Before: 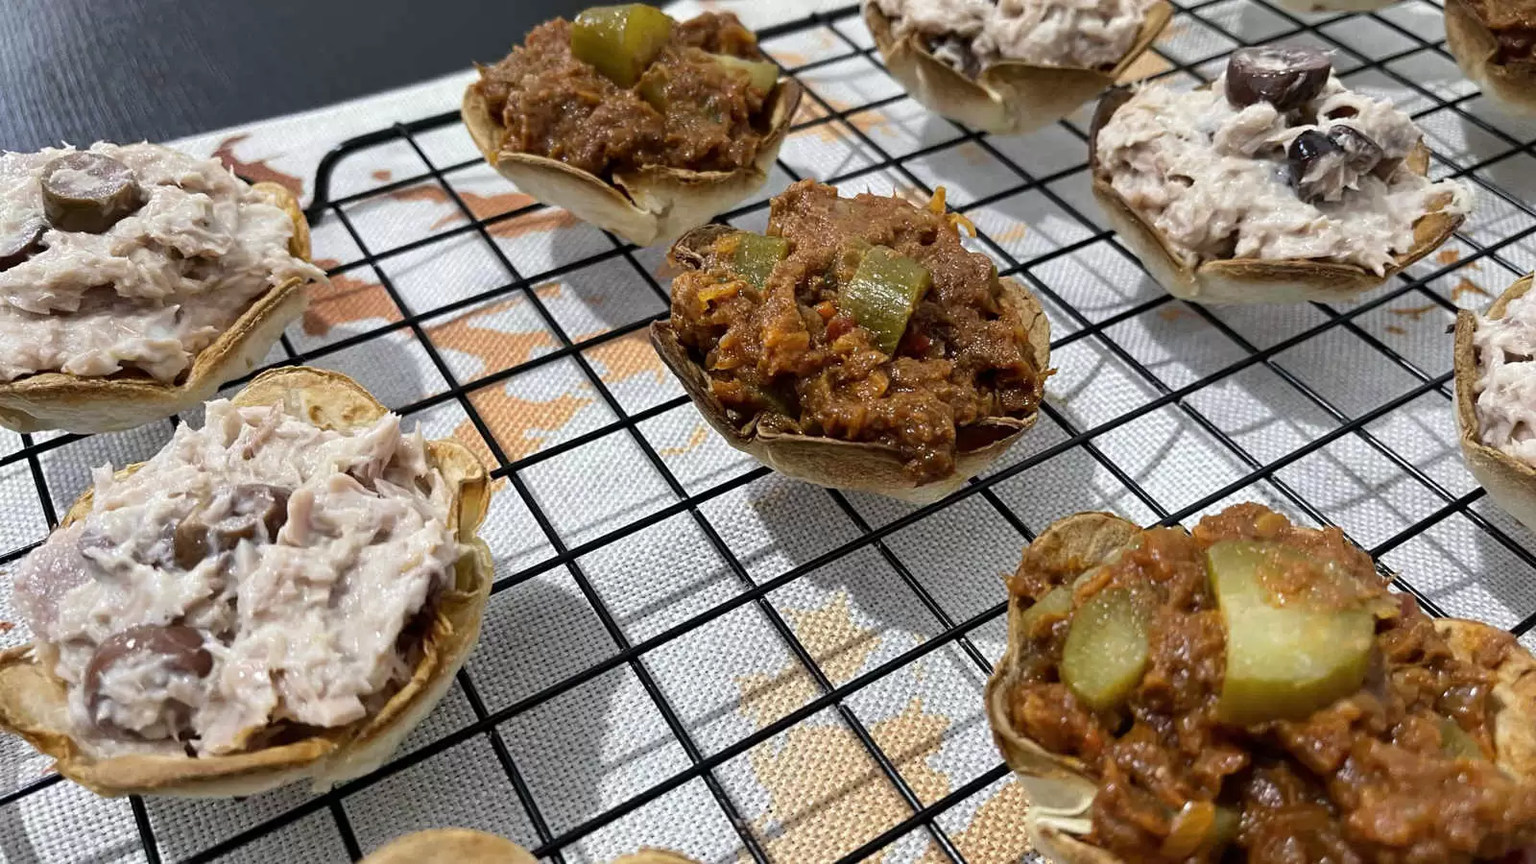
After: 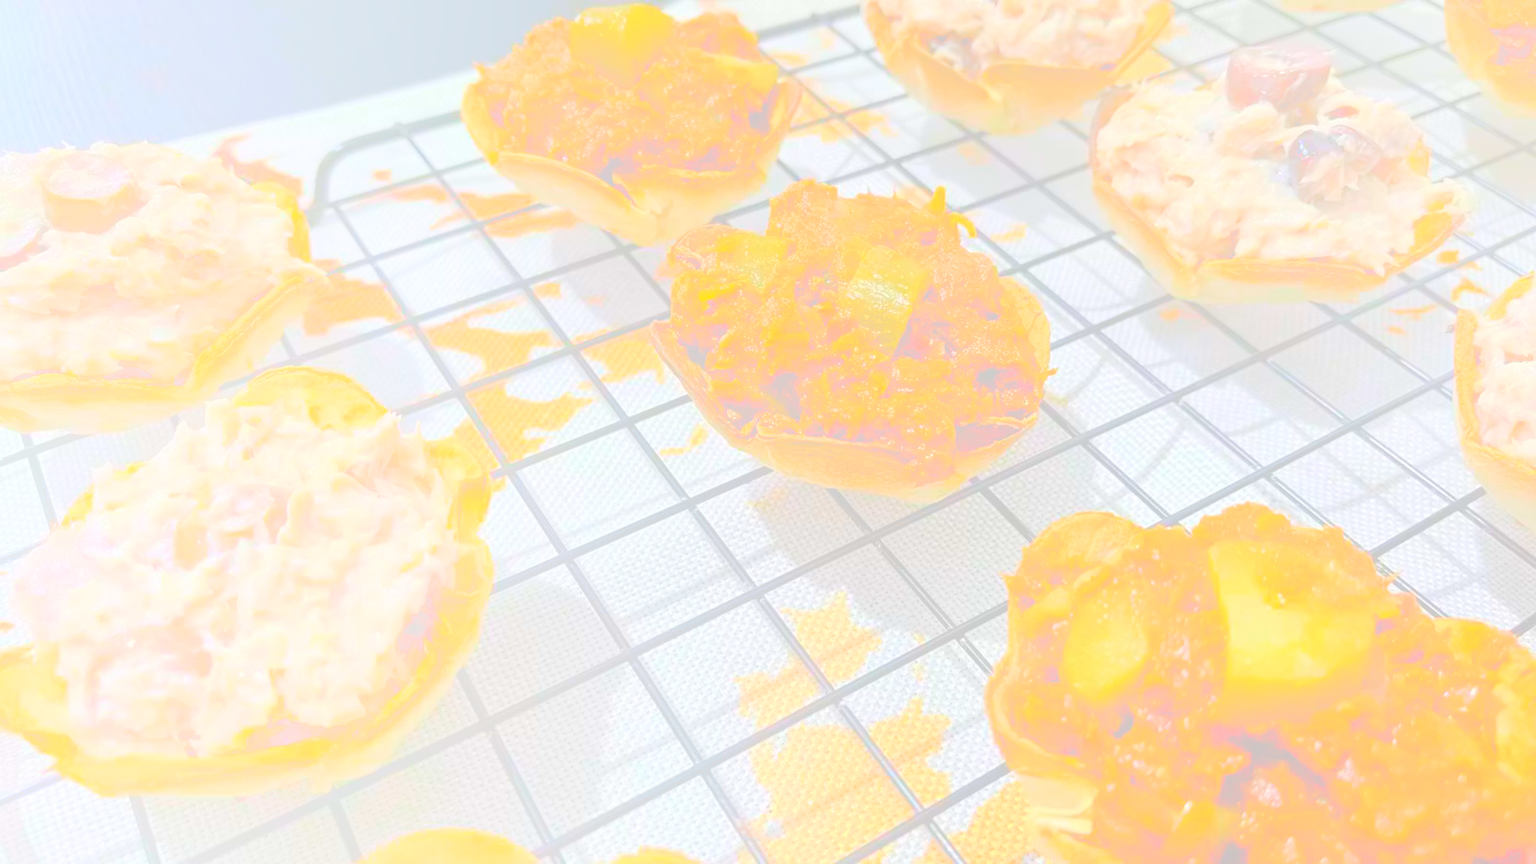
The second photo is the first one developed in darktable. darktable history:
color balance rgb: perceptual saturation grading › global saturation 40%, global vibrance 15%
bloom: size 70%, threshold 25%, strength 70%
shadows and highlights: on, module defaults
